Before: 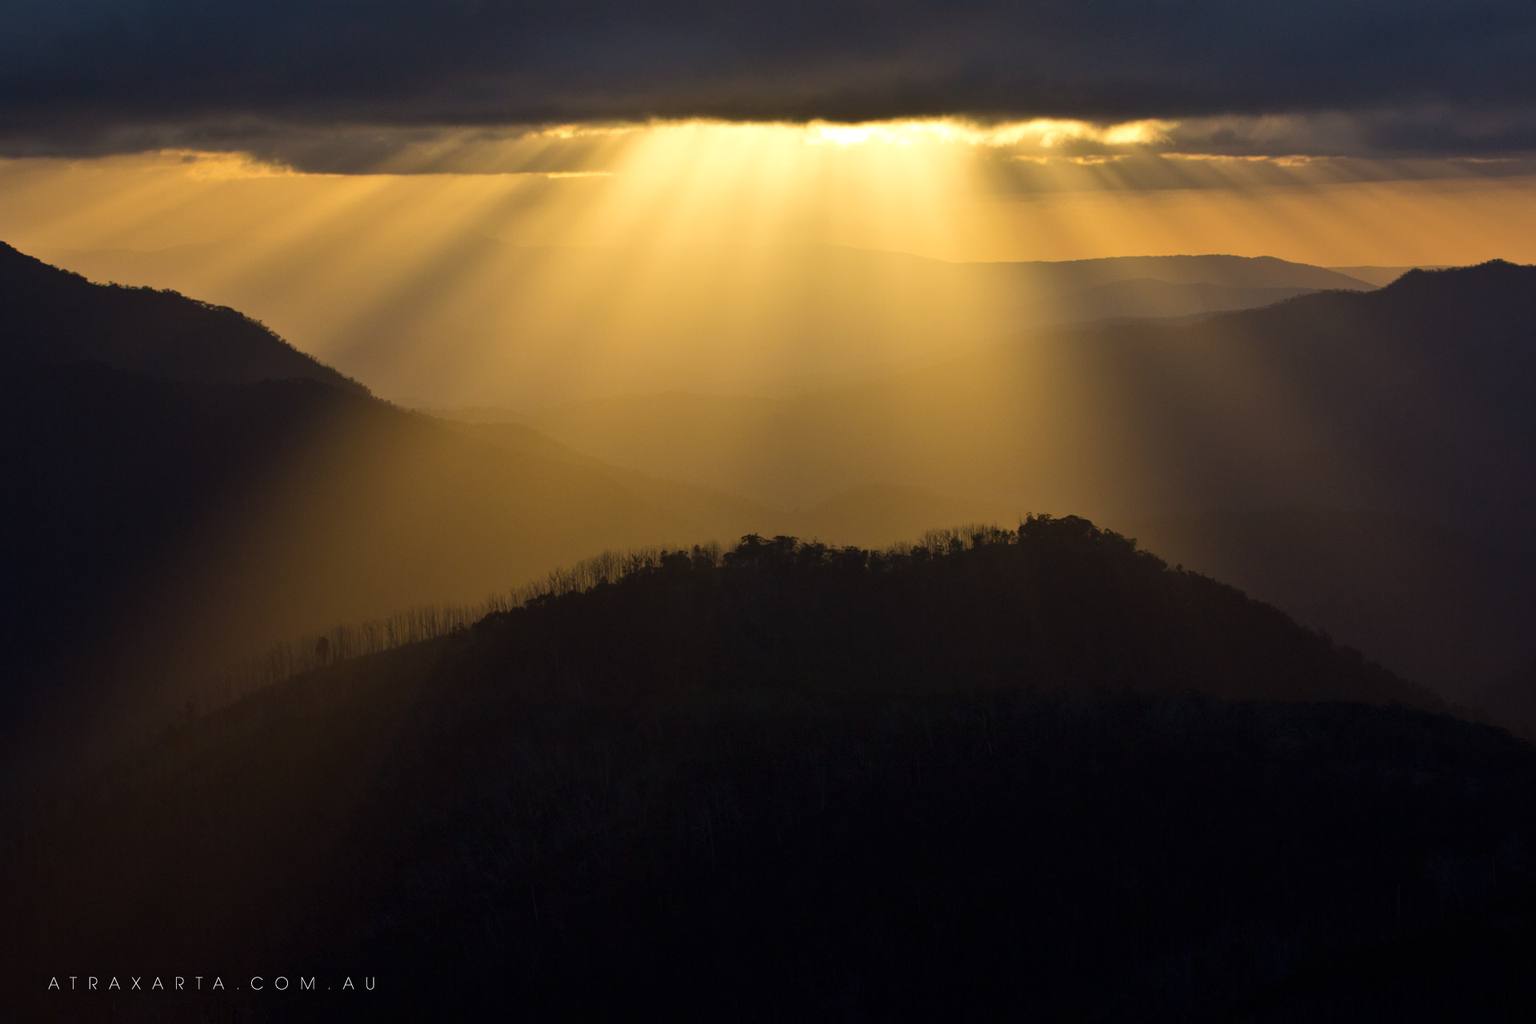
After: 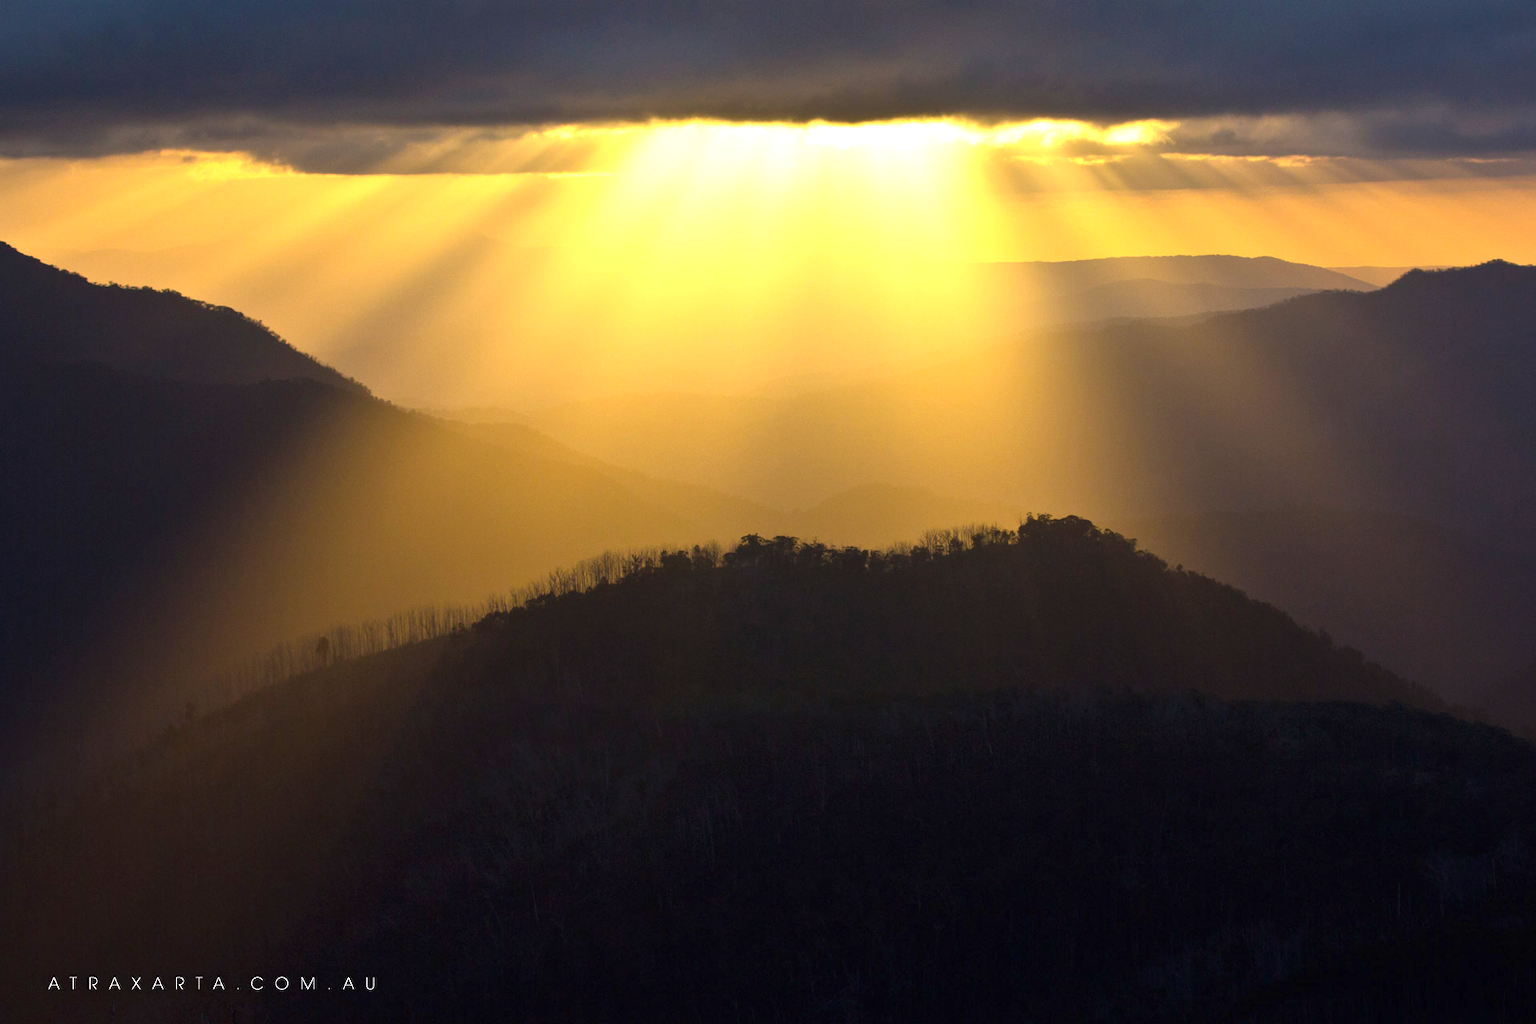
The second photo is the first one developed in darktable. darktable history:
contrast brightness saturation: saturation 0.098
exposure: black level correction 0, exposure 1.107 EV, compensate exposure bias true, compensate highlight preservation false
